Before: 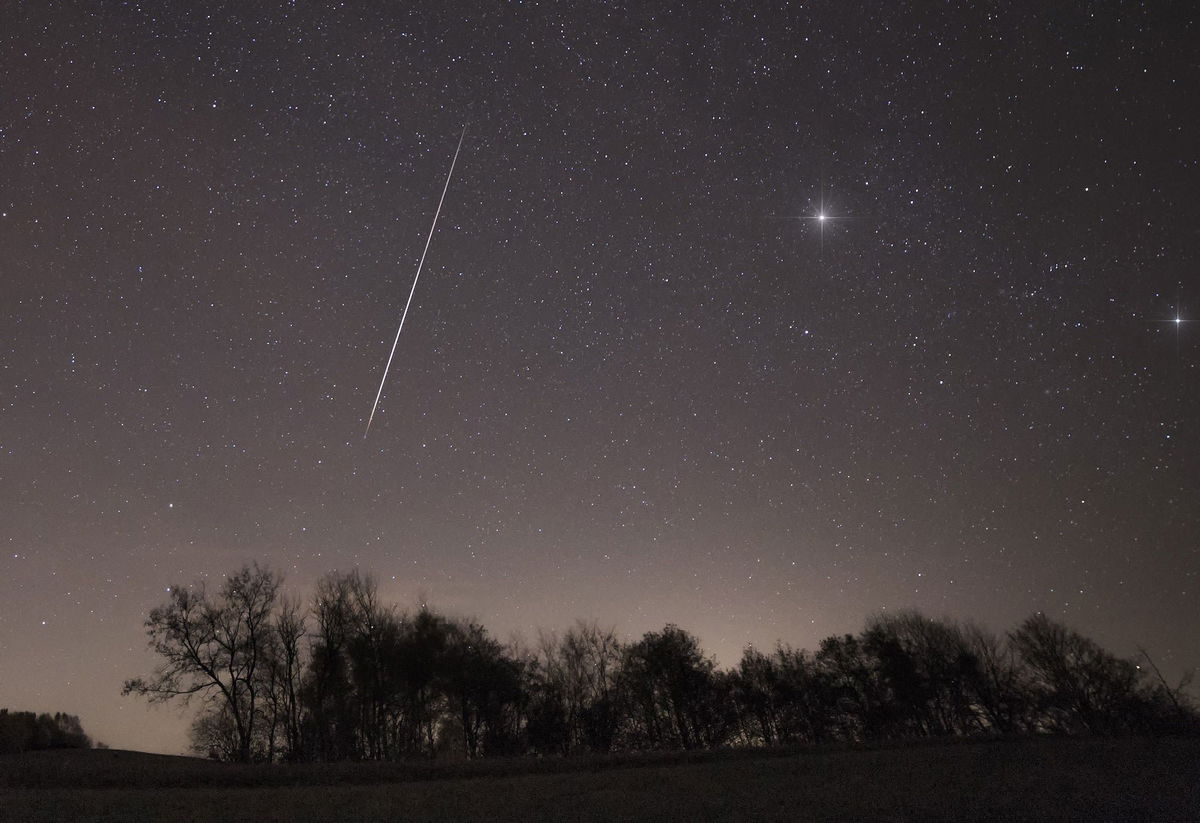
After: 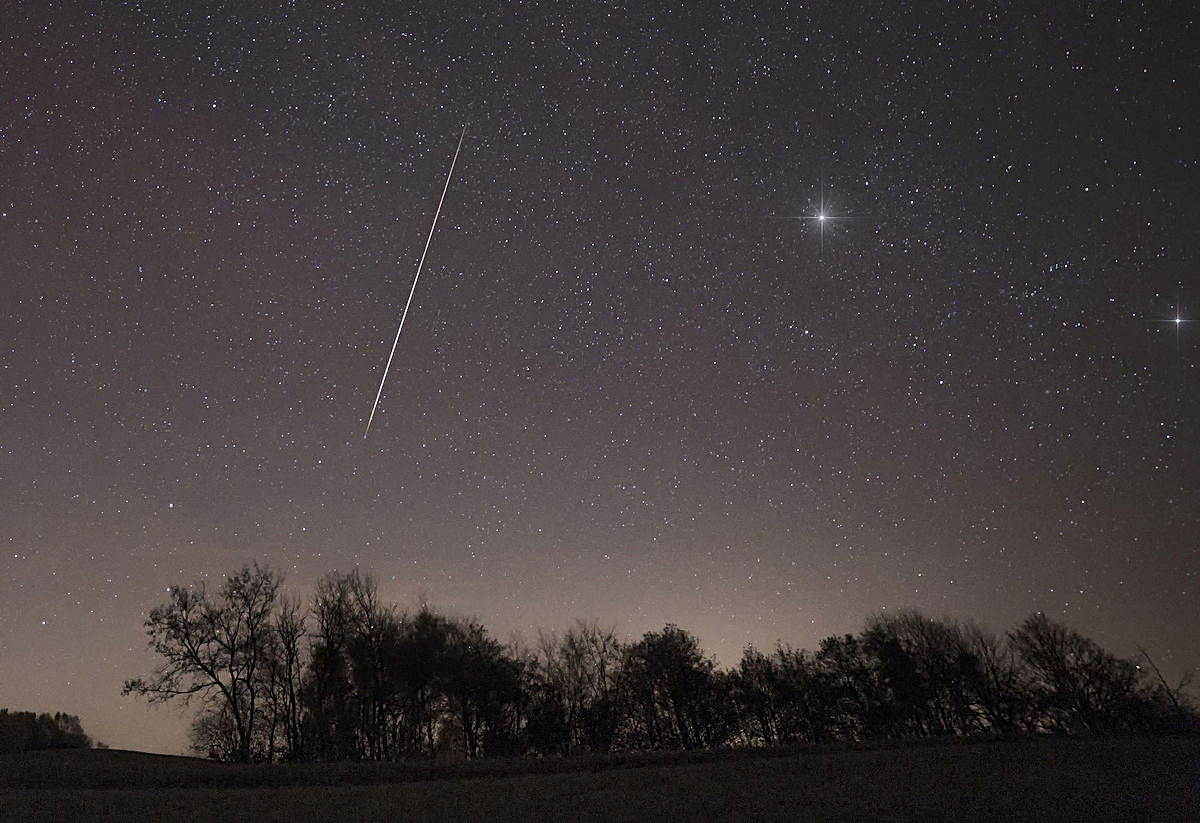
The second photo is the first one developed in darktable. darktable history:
contrast equalizer: y [[0.439, 0.44, 0.442, 0.457, 0.493, 0.498], [0.5 ×6], [0.5 ×6], [0 ×6], [0 ×6]], mix 0.741
local contrast: mode bilateral grid, contrast 20, coarseness 49, detail 132%, midtone range 0.2
sharpen: on, module defaults
